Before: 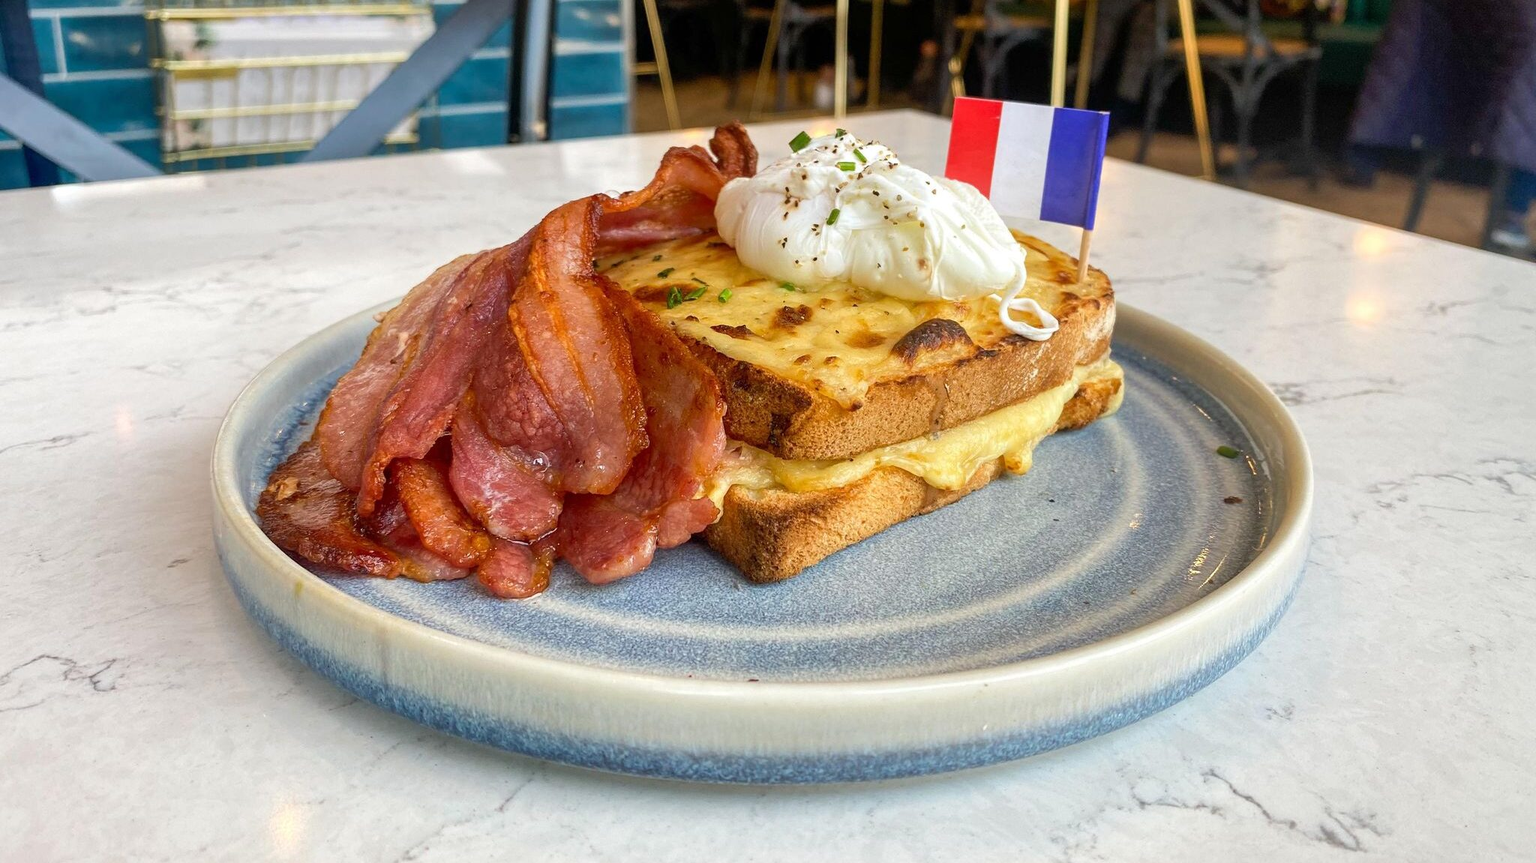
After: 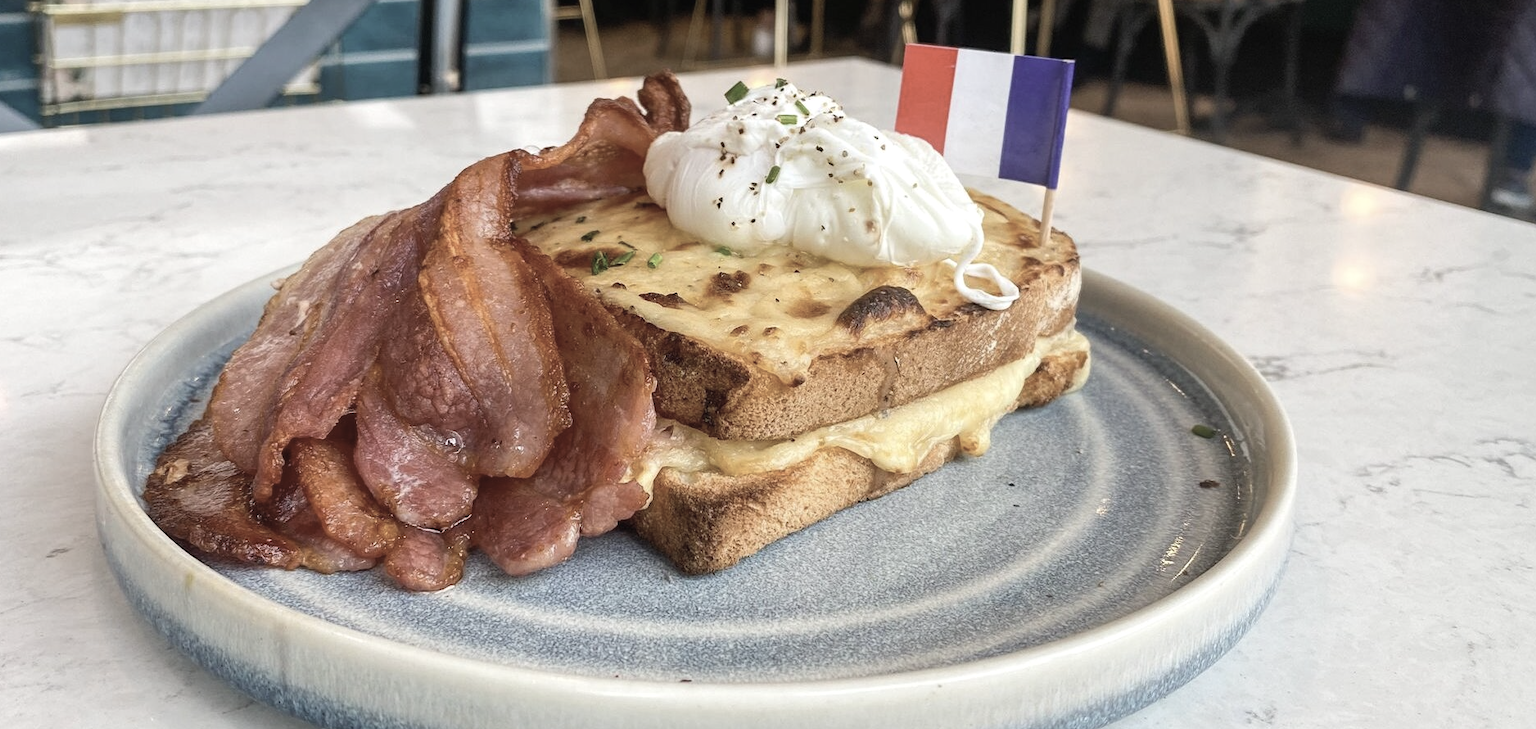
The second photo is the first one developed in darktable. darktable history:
exposure: black level correction -0.003, exposure 0.04 EV, compensate highlight preservation false
color correction: saturation 0.8
crop: left 8.155%, top 6.611%, bottom 15.385%
contrast brightness saturation: contrast 0.1, saturation -0.36
